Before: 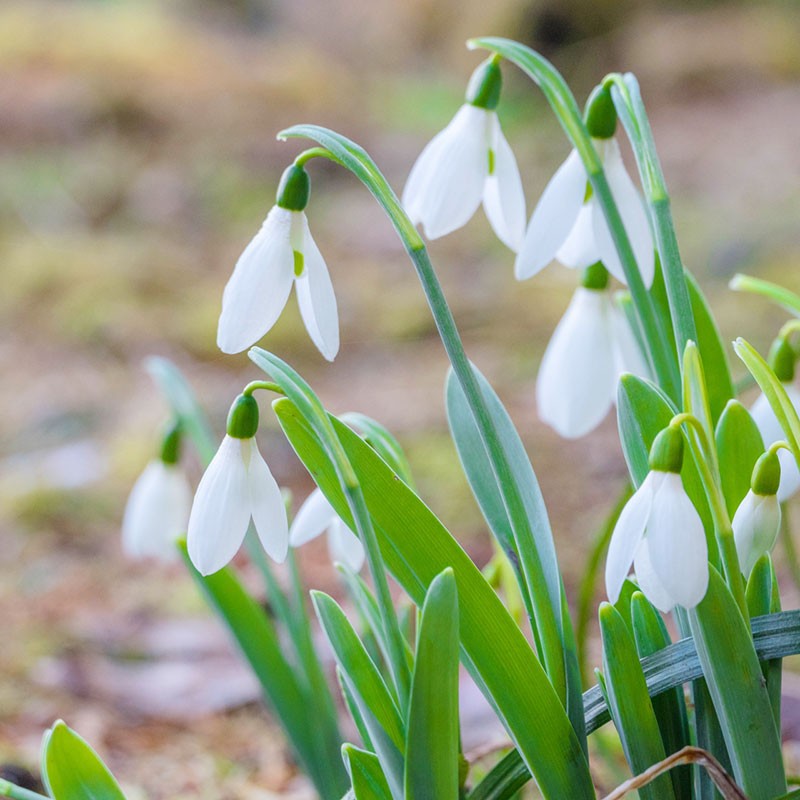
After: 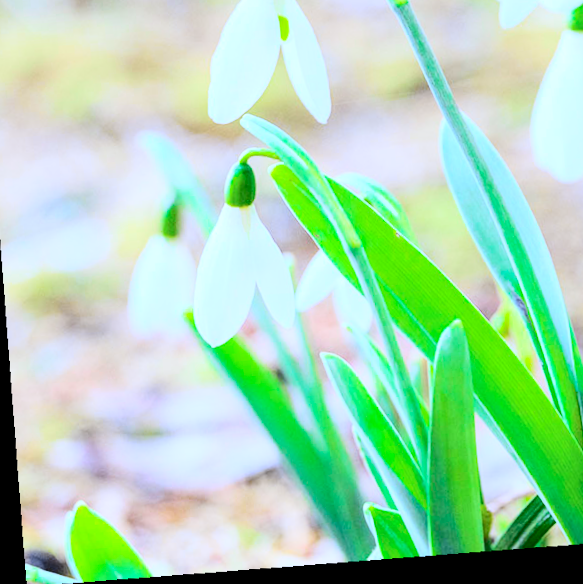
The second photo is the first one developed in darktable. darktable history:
color balance: on, module defaults
rotate and perspective: rotation -5.2°, automatic cropping off
exposure: black level correction 0.001, exposure 0.5 EV, compensate exposure bias true, compensate highlight preservation false
white balance: red 0.931, blue 1.11
crop and rotate: angle -0.82°, left 3.85%, top 31.828%, right 27.992%
tone curve: curves: ch0 [(0, 0) (0.078, 0.052) (0.236, 0.22) (0.427, 0.472) (0.508, 0.586) (0.654, 0.742) (0.793, 0.851) (0.994, 0.974)]; ch1 [(0, 0) (0.161, 0.092) (0.35, 0.33) (0.392, 0.392) (0.456, 0.456) (0.505, 0.502) (0.537, 0.518) (0.553, 0.534) (0.602, 0.579) (0.718, 0.718) (1, 1)]; ch2 [(0, 0) (0.346, 0.362) (0.411, 0.412) (0.502, 0.502) (0.531, 0.521) (0.586, 0.59) (0.621, 0.604) (1, 1)], color space Lab, independent channels, preserve colors none
contrast brightness saturation: contrast 0.23, brightness 0.1, saturation 0.29
